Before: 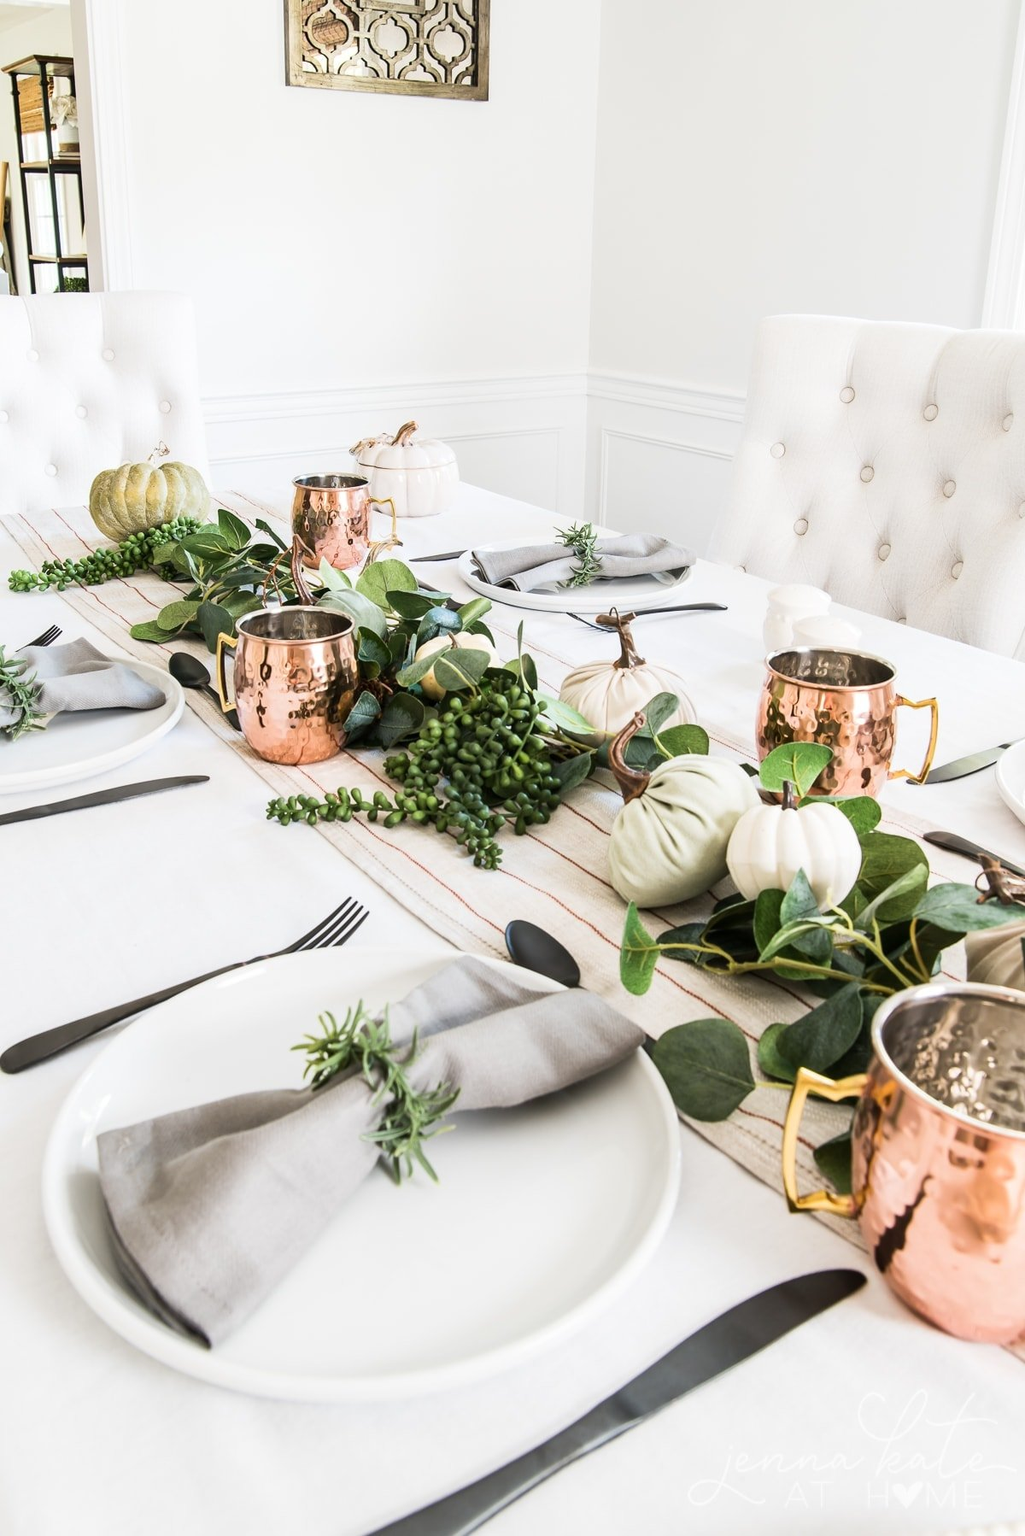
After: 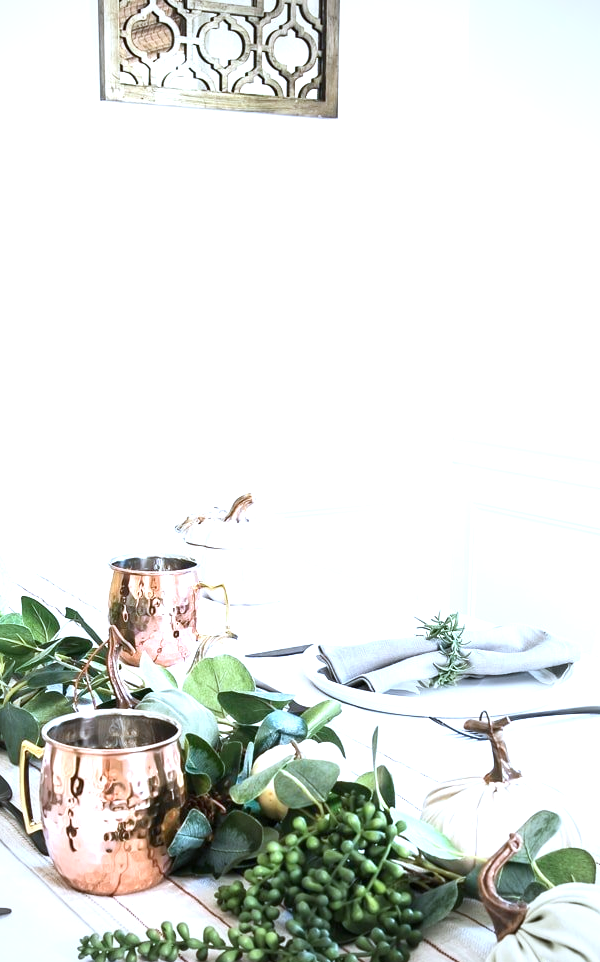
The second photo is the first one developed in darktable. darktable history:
vignetting: fall-off radius 60.92%
color calibration: x 0.38, y 0.391, temperature 4086.74 K
exposure: black level correction 0, exposure 0.7 EV, compensate exposure bias true, compensate highlight preservation false
crop: left 19.556%, right 30.401%, bottom 46.458%
